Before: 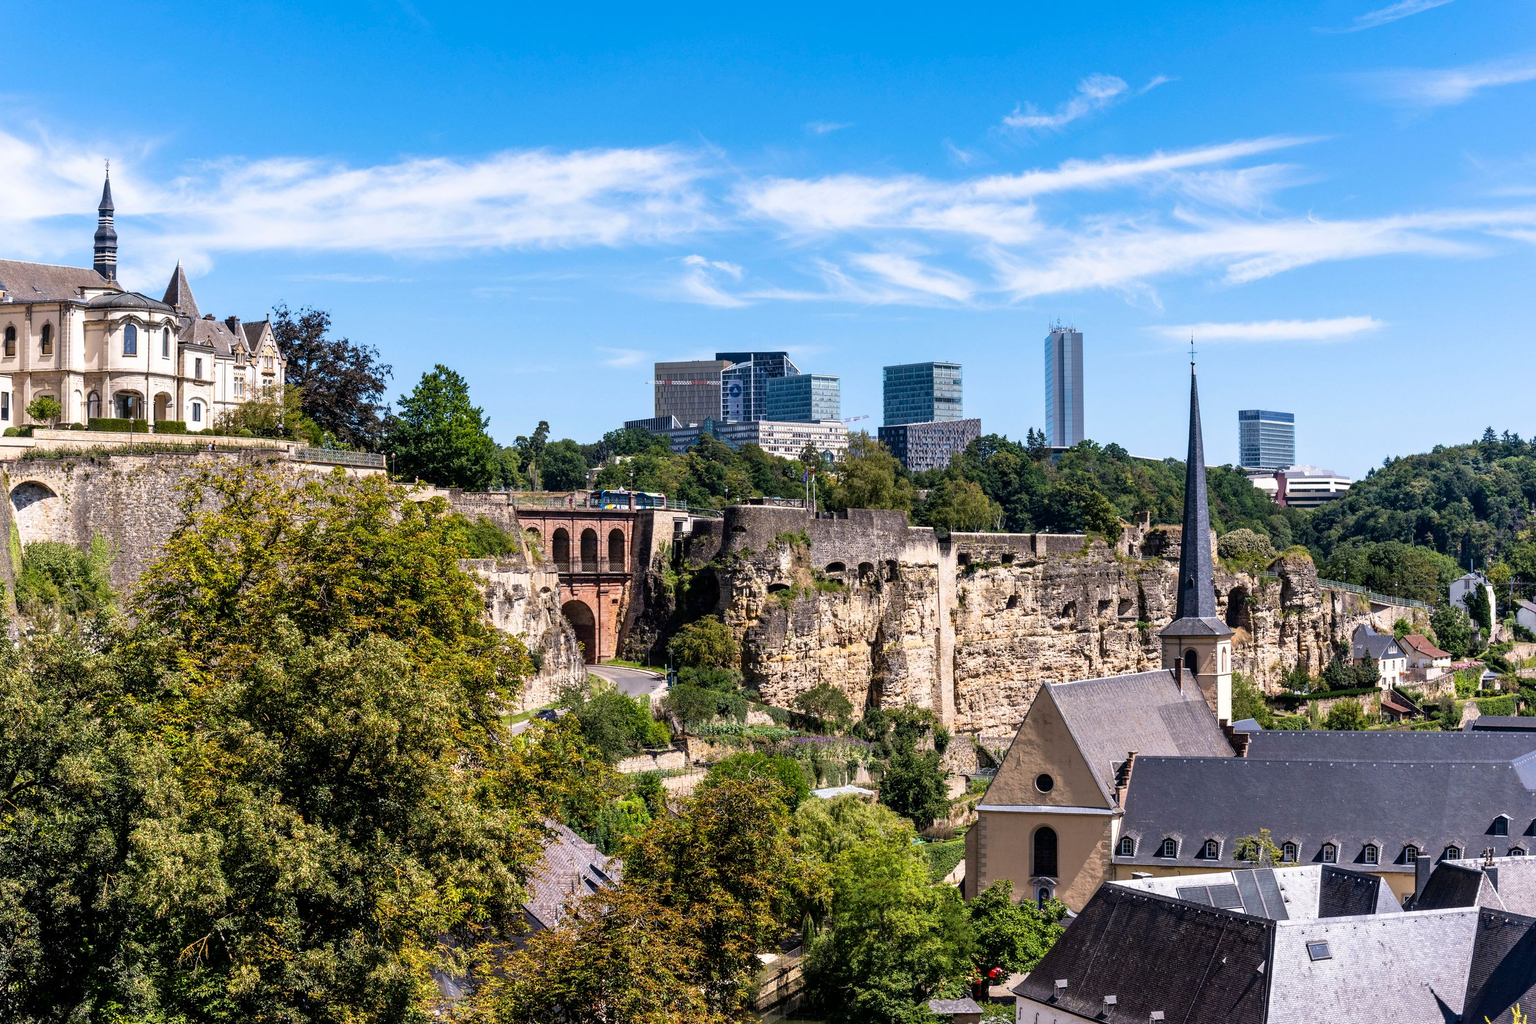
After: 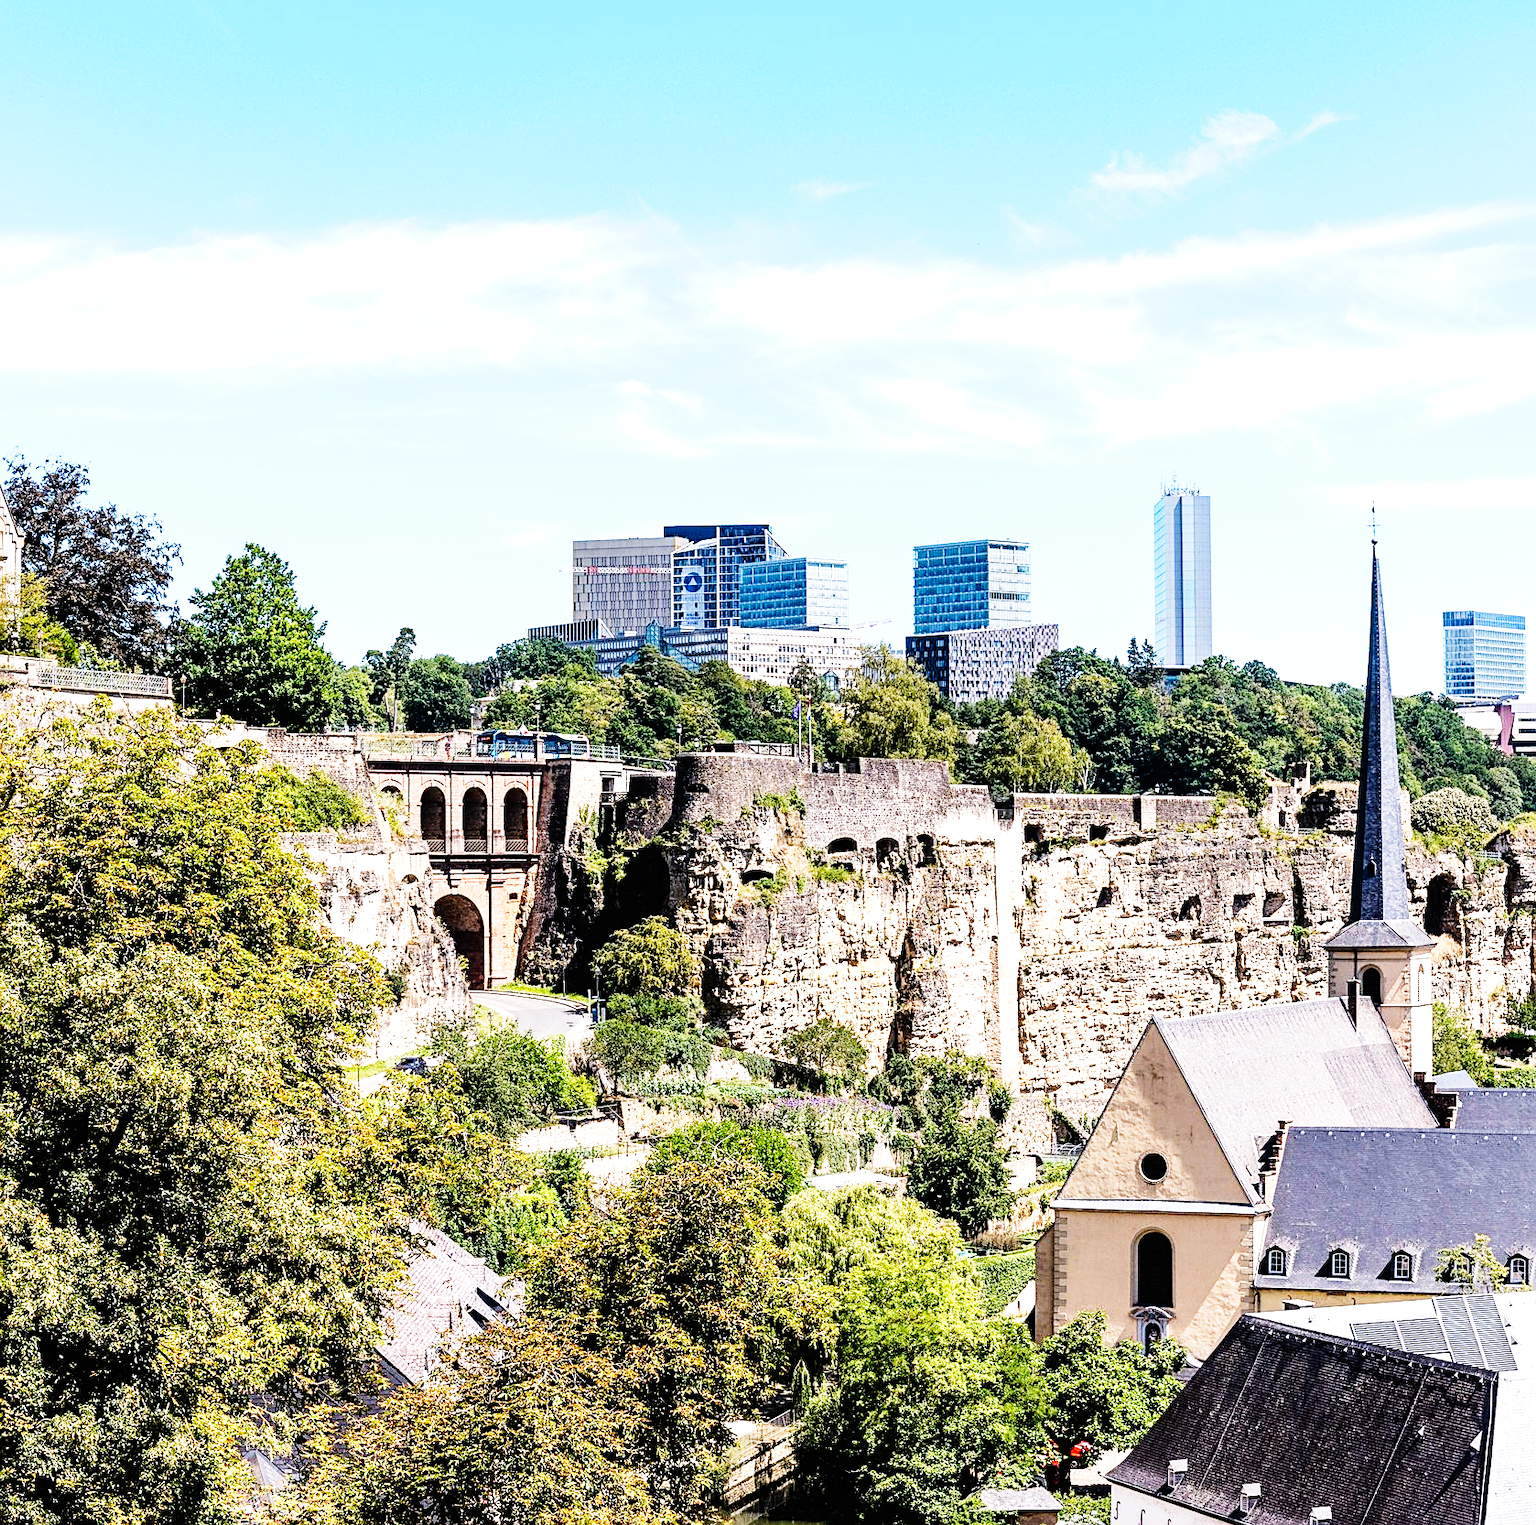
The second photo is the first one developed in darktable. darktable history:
crop and rotate: left 17.672%, right 15.194%
sharpen: on, module defaults
base curve: curves: ch0 [(0, 0) (0, 0.001) (0.001, 0.001) (0.004, 0.002) (0.007, 0.004) (0.015, 0.013) (0.033, 0.045) (0.052, 0.096) (0.075, 0.17) (0.099, 0.241) (0.163, 0.42) (0.219, 0.55) (0.259, 0.616) (0.327, 0.722) (0.365, 0.765) (0.522, 0.873) (0.547, 0.881) (0.689, 0.919) (0.826, 0.952) (1, 1)], preserve colors none
tone equalizer: -8 EV -0.769 EV, -7 EV -0.738 EV, -6 EV -0.583 EV, -5 EV -0.382 EV, -3 EV 0.387 EV, -2 EV 0.6 EV, -1 EV 0.696 EV, +0 EV 0.755 EV
